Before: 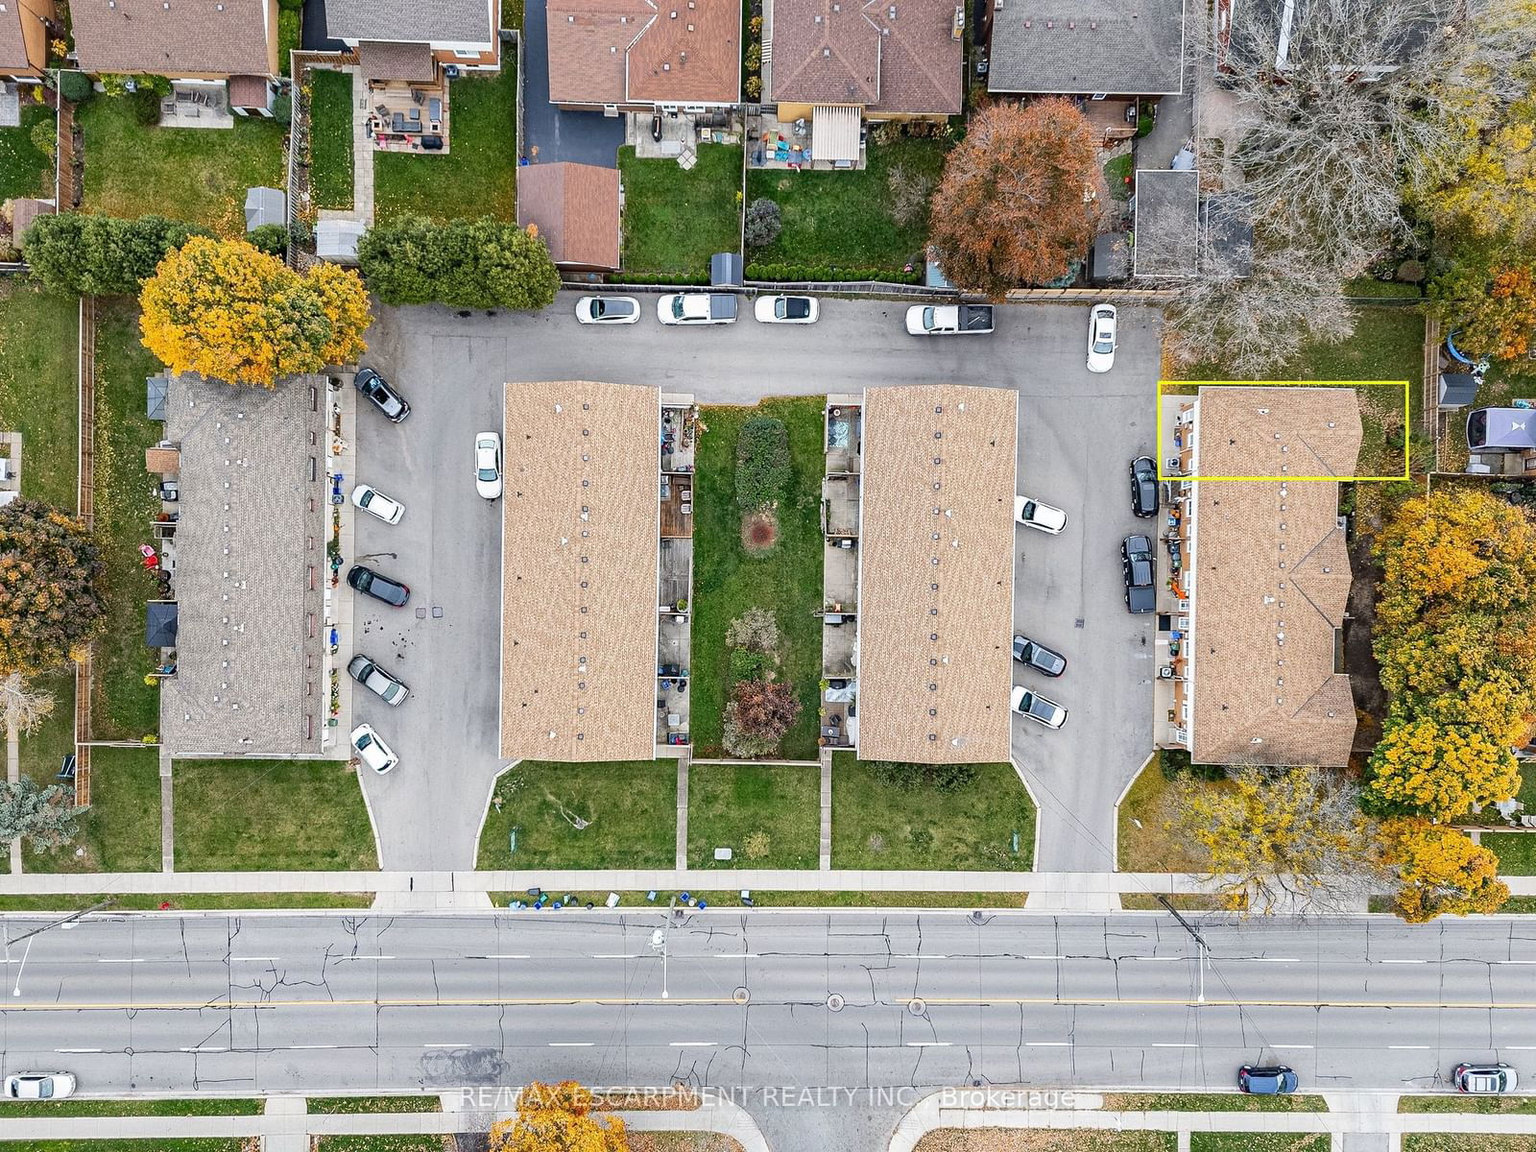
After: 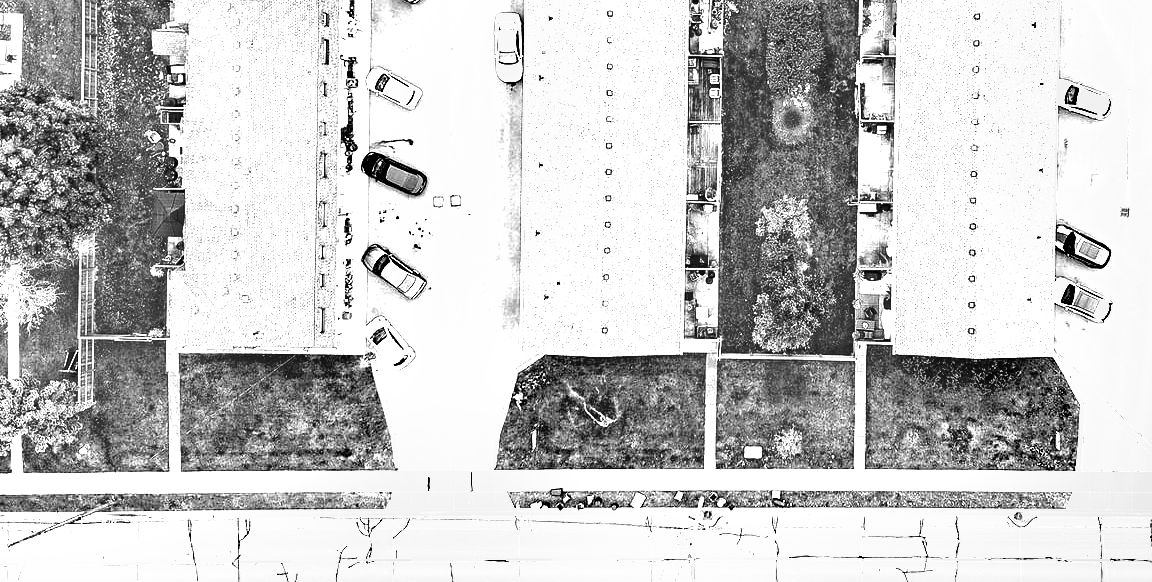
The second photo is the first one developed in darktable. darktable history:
monochrome: on, module defaults
crop: top 36.498%, right 27.964%, bottom 14.995%
shadows and highlights: shadows 25, highlights -48, soften with gaussian
exposure: black level correction 0, exposure 1.5 EV, compensate exposure bias true, compensate highlight preservation false
